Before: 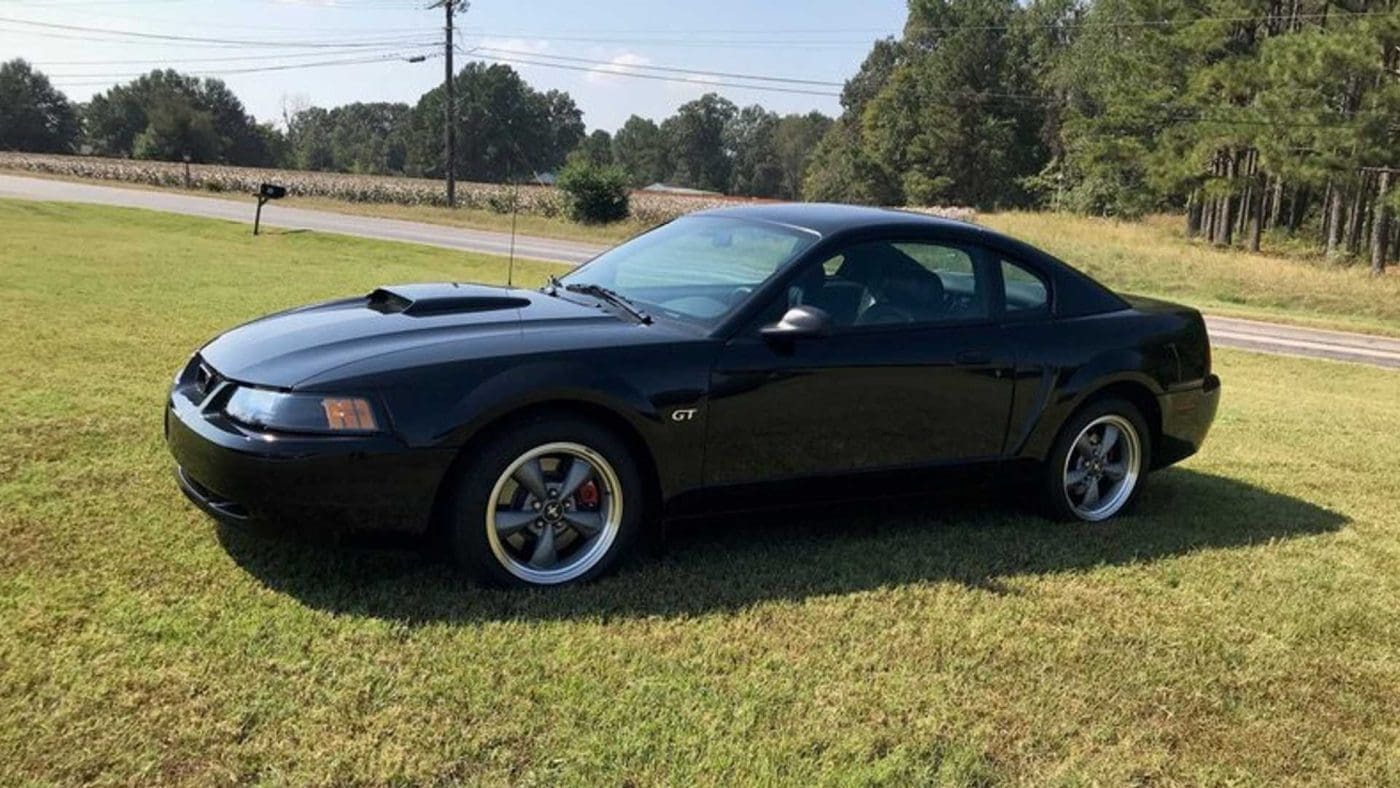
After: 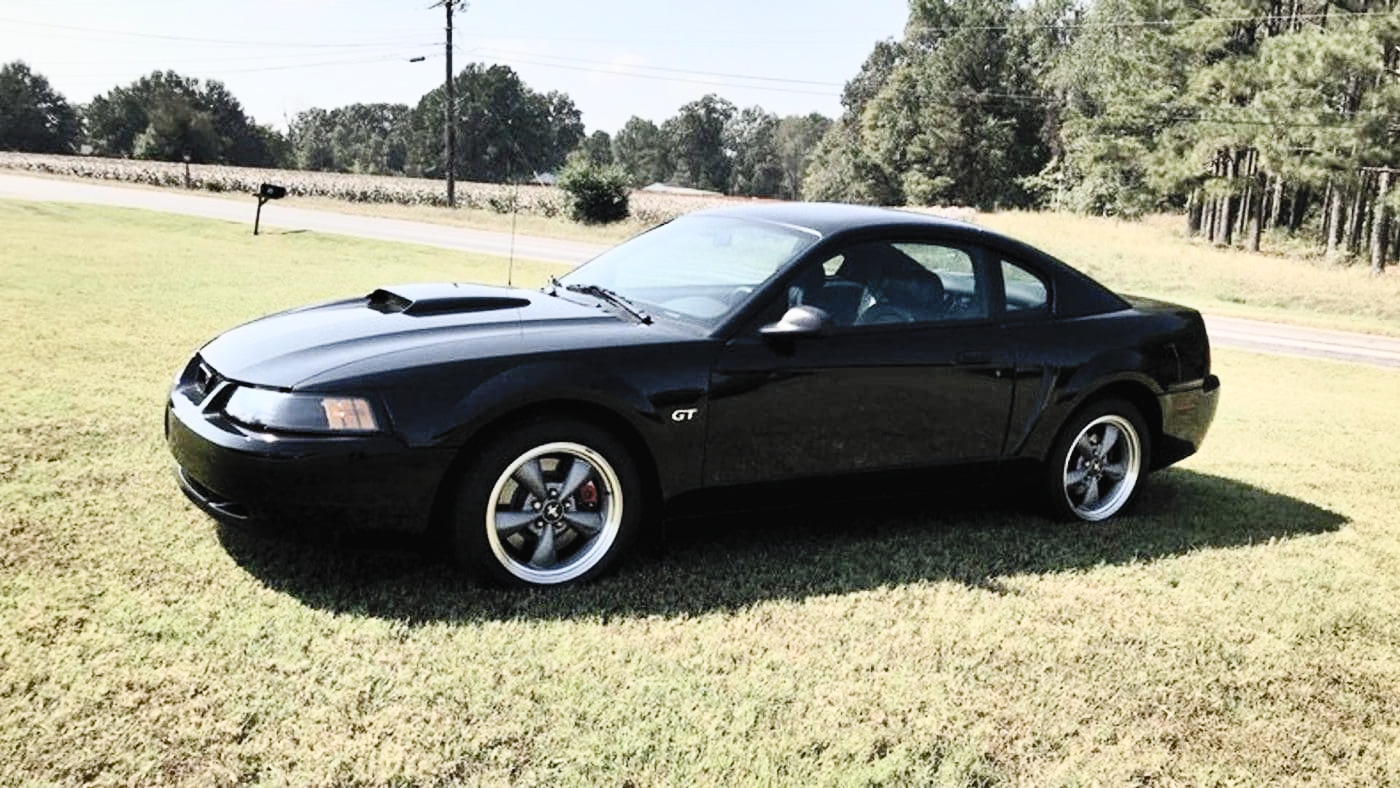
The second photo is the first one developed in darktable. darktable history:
filmic rgb: black relative exposure -7.65 EV, white relative exposure 4.56 EV, hardness 3.61
tone curve: curves: ch0 [(0, 0) (0.003, 0.005) (0.011, 0.011) (0.025, 0.022) (0.044, 0.038) (0.069, 0.062) (0.1, 0.091) (0.136, 0.128) (0.177, 0.183) (0.224, 0.246) (0.277, 0.325) (0.335, 0.403) (0.399, 0.473) (0.468, 0.557) (0.543, 0.638) (0.623, 0.709) (0.709, 0.782) (0.801, 0.847) (0.898, 0.923) (1, 1)], preserve colors none
contrast brightness saturation: contrast 0.437, brightness 0.55, saturation -0.198
shadows and highlights: white point adjustment 1.07, soften with gaussian
